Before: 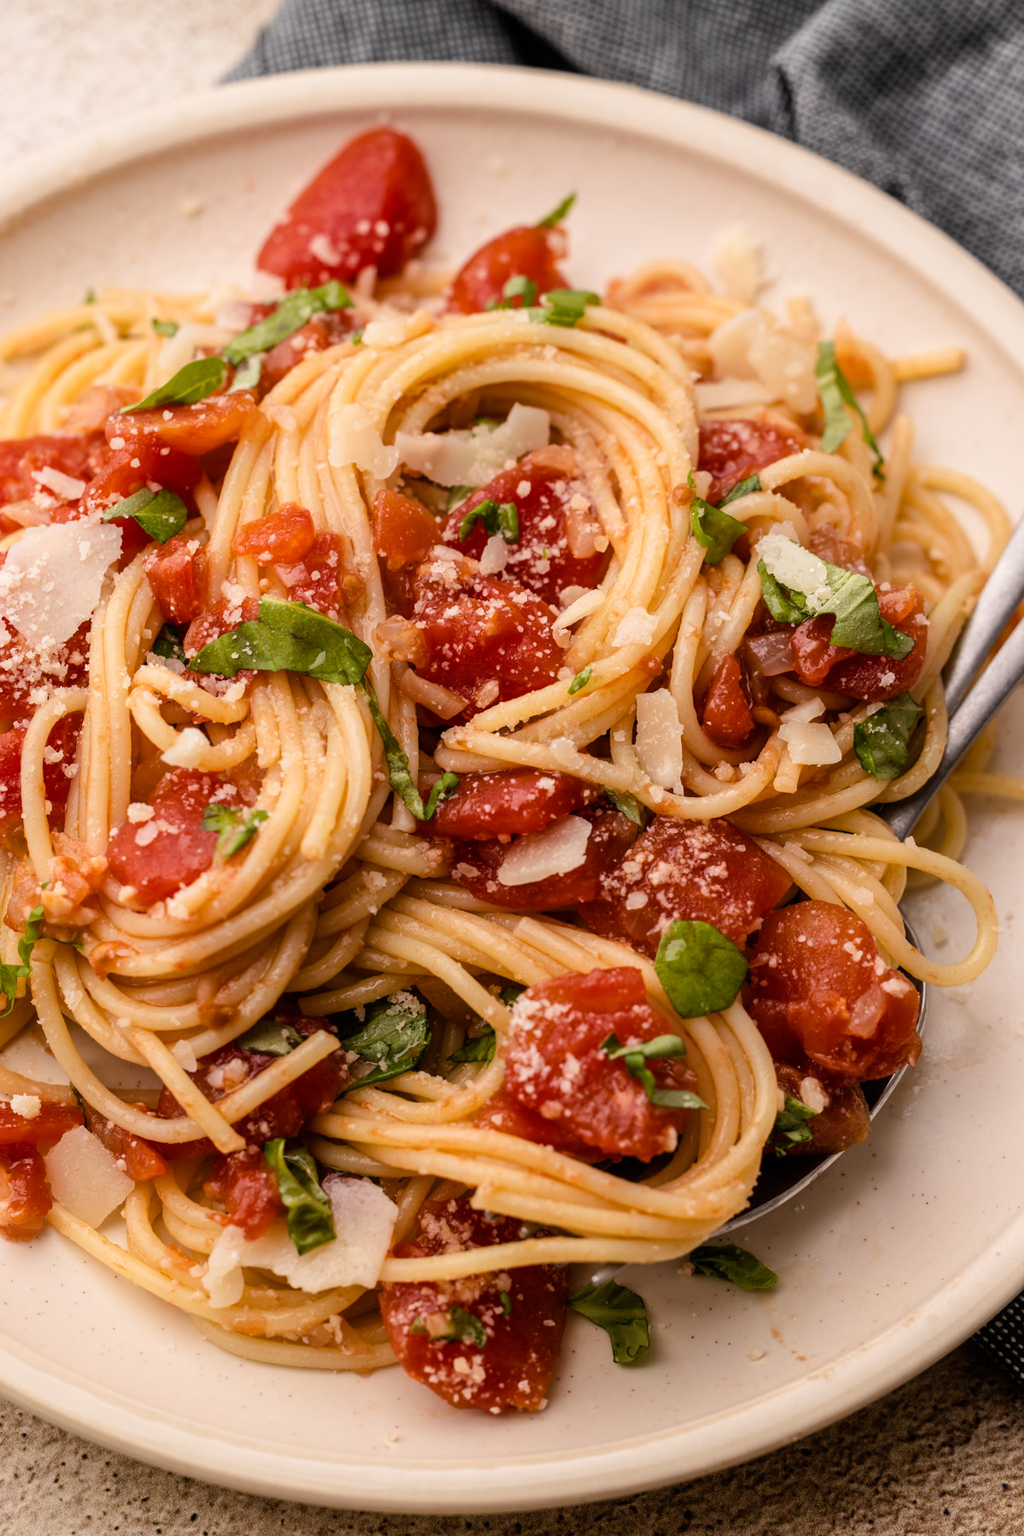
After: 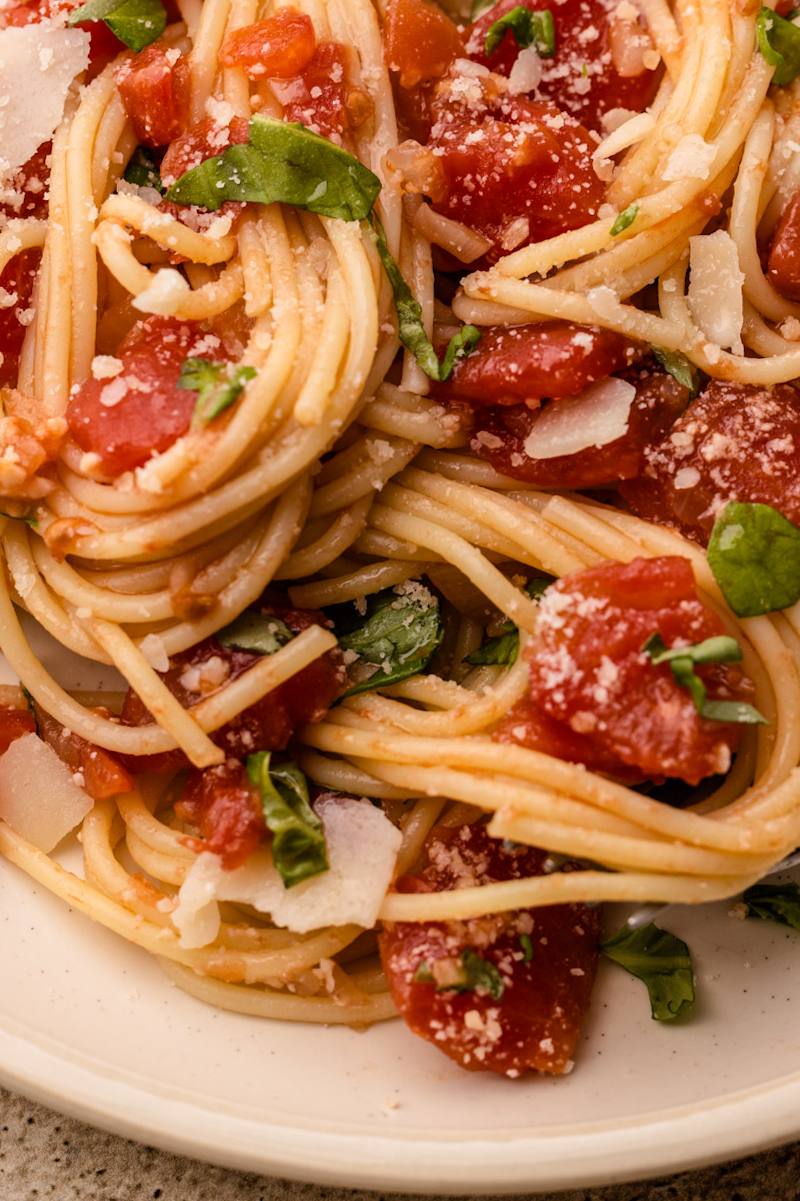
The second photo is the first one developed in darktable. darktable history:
color zones: curves: ch2 [(0, 0.5) (0.143, 0.5) (0.286, 0.489) (0.415, 0.421) (0.571, 0.5) (0.714, 0.5) (0.857, 0.5) (1, 0.5)]
crop and rotate: angle -0.82°, left 3.85%, top 31.828%, right 27.992%
